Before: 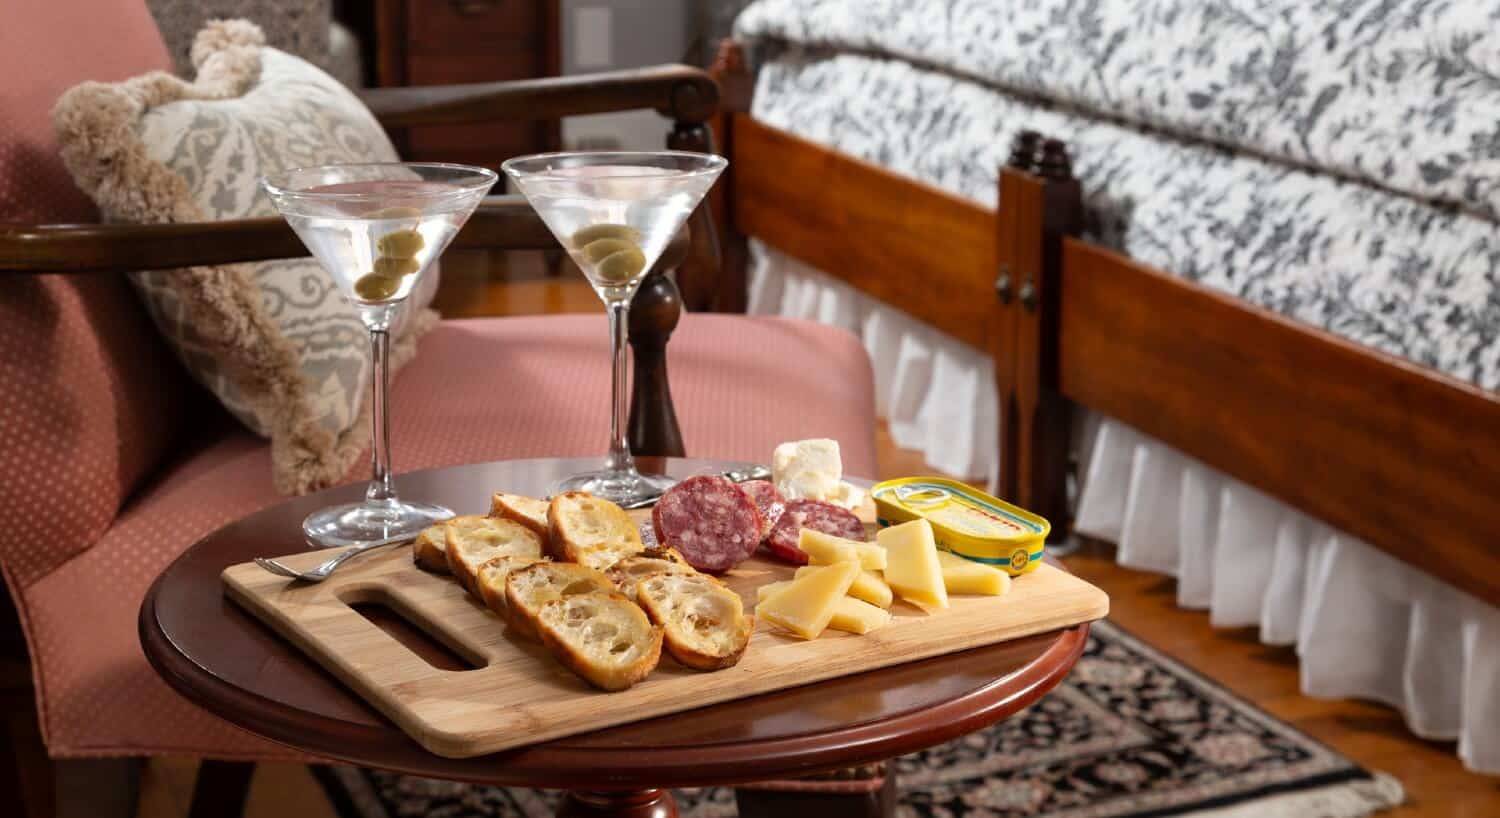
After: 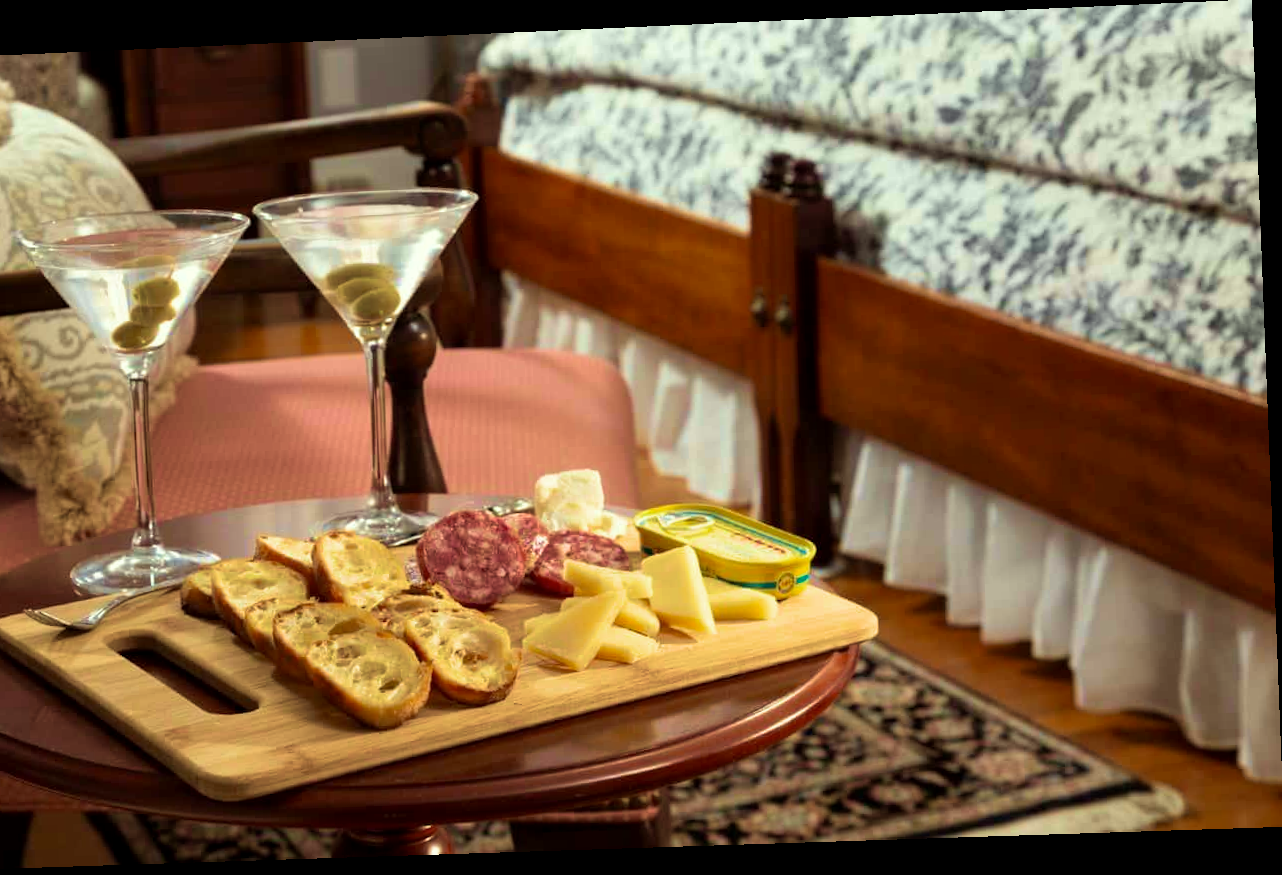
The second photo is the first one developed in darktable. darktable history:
white balance: emerald 1
velvia: strength 75%
rotate and perspective: rotation -2.22°, lens shift (horizontal) -0.022, automatic cropping off
color correction: highlights a* -4.28, highlights b* 6.53
color balance: mode lift, gamma, gain (sRGB), lift [0.97, 1, 1, 1], gamma [1.03, 1, 1, 1]
crop: left 16.145%
